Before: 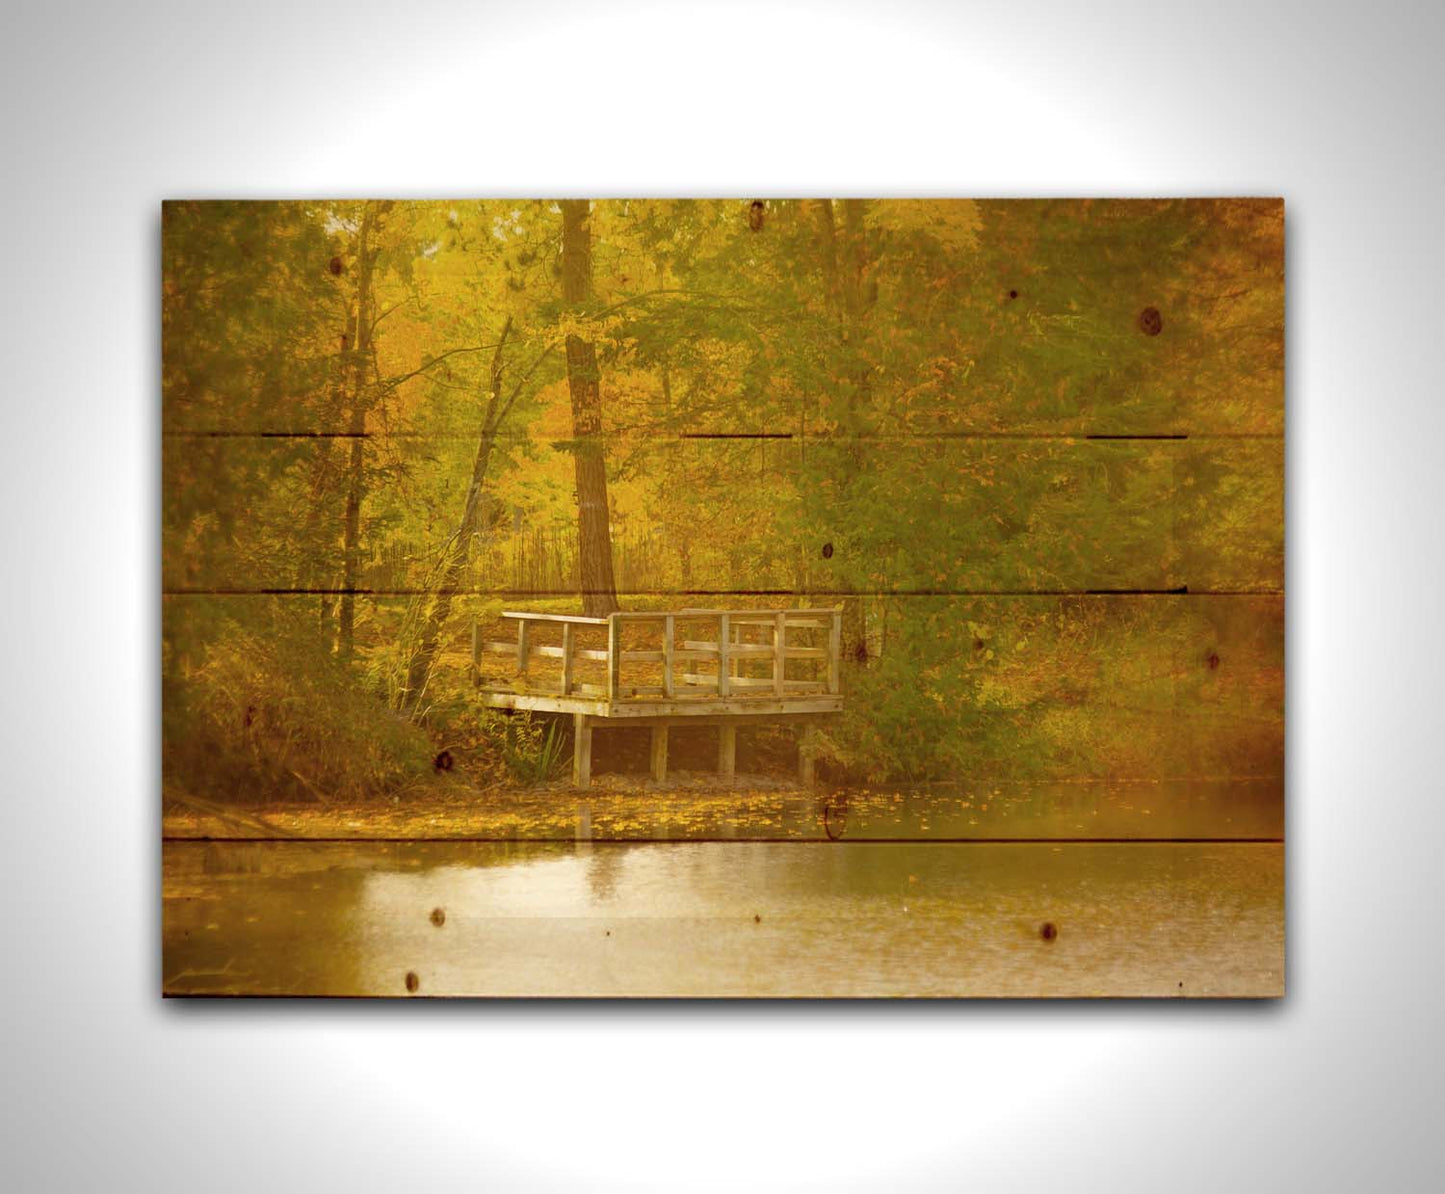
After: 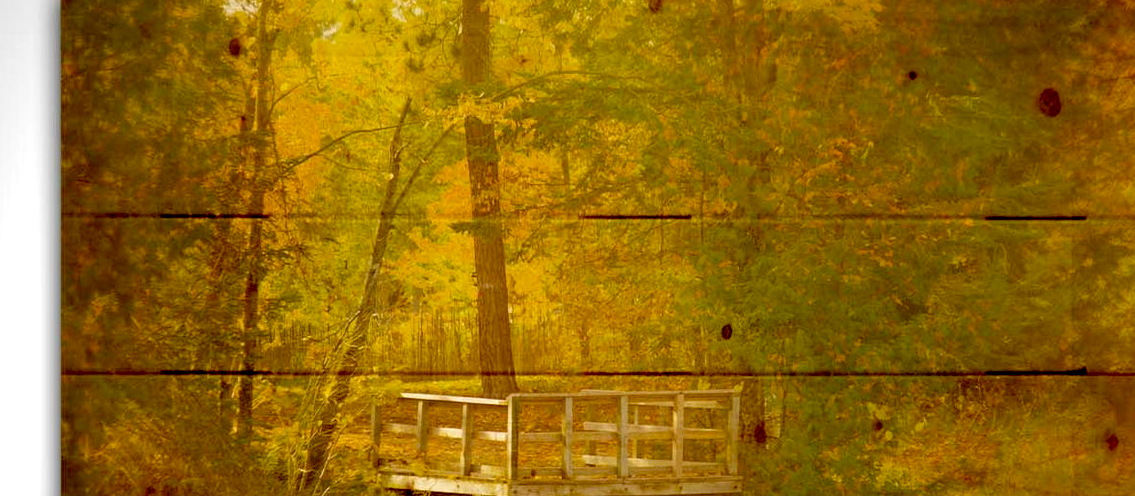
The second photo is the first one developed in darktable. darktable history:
exposure: black level correction 0.025, exposure 0.182 EV, compensate highlight preservation false
crop: left 7.036%, top 18.398%, right 14.379%, bottom 40.043%
